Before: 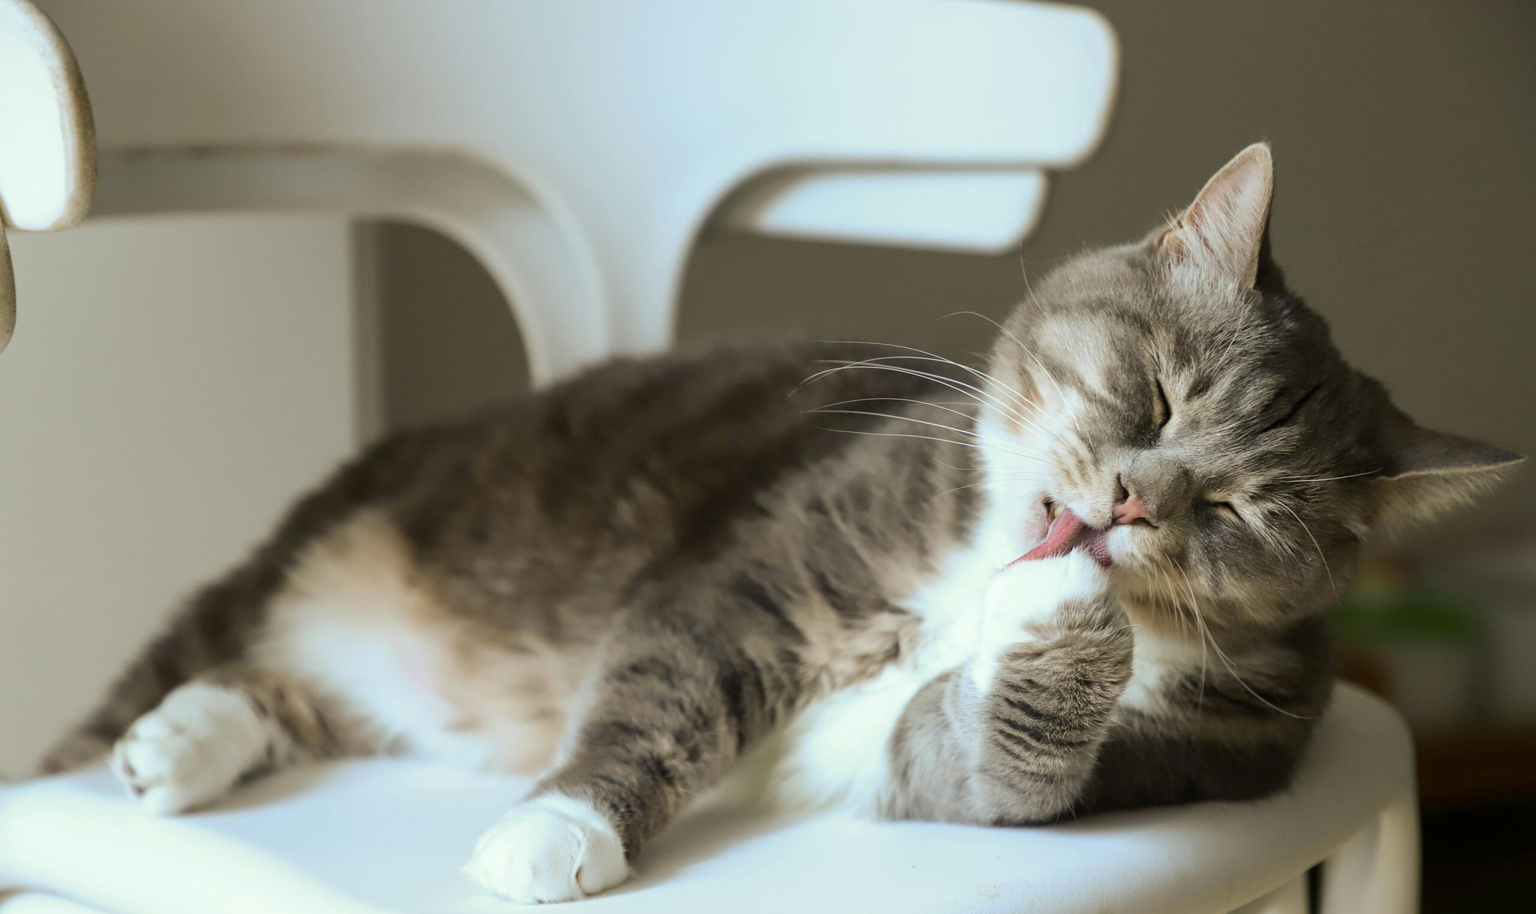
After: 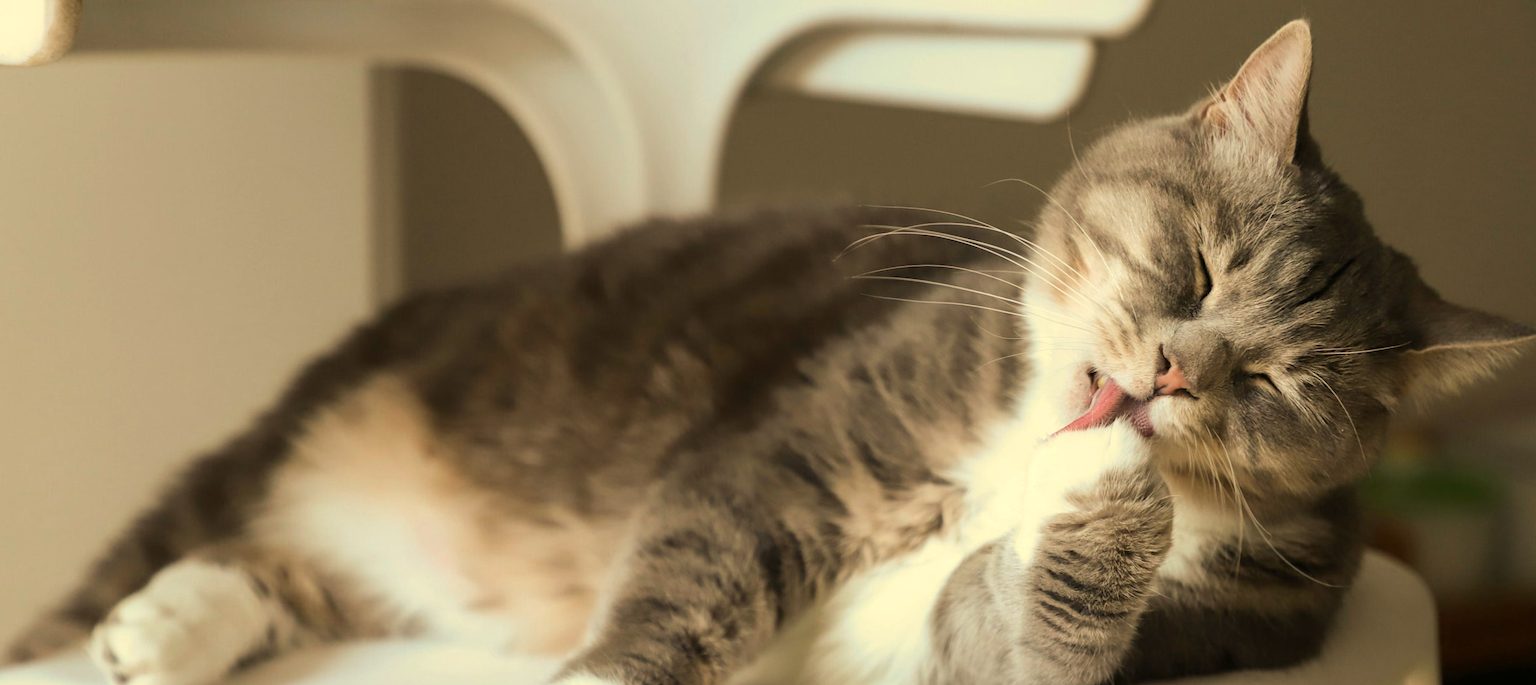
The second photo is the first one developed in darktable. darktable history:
white balance: red 1.123, blue 0.83
rotate and perspective: rotation 0.679°, lens shift (horizontal) 0.136, crop left 0.009, crop right 0.991, crop top 0.078, crop bottom 0.95
crop and rotate: left 1.814%, top 12.818%, right 0.25%, bottom 9.225%
